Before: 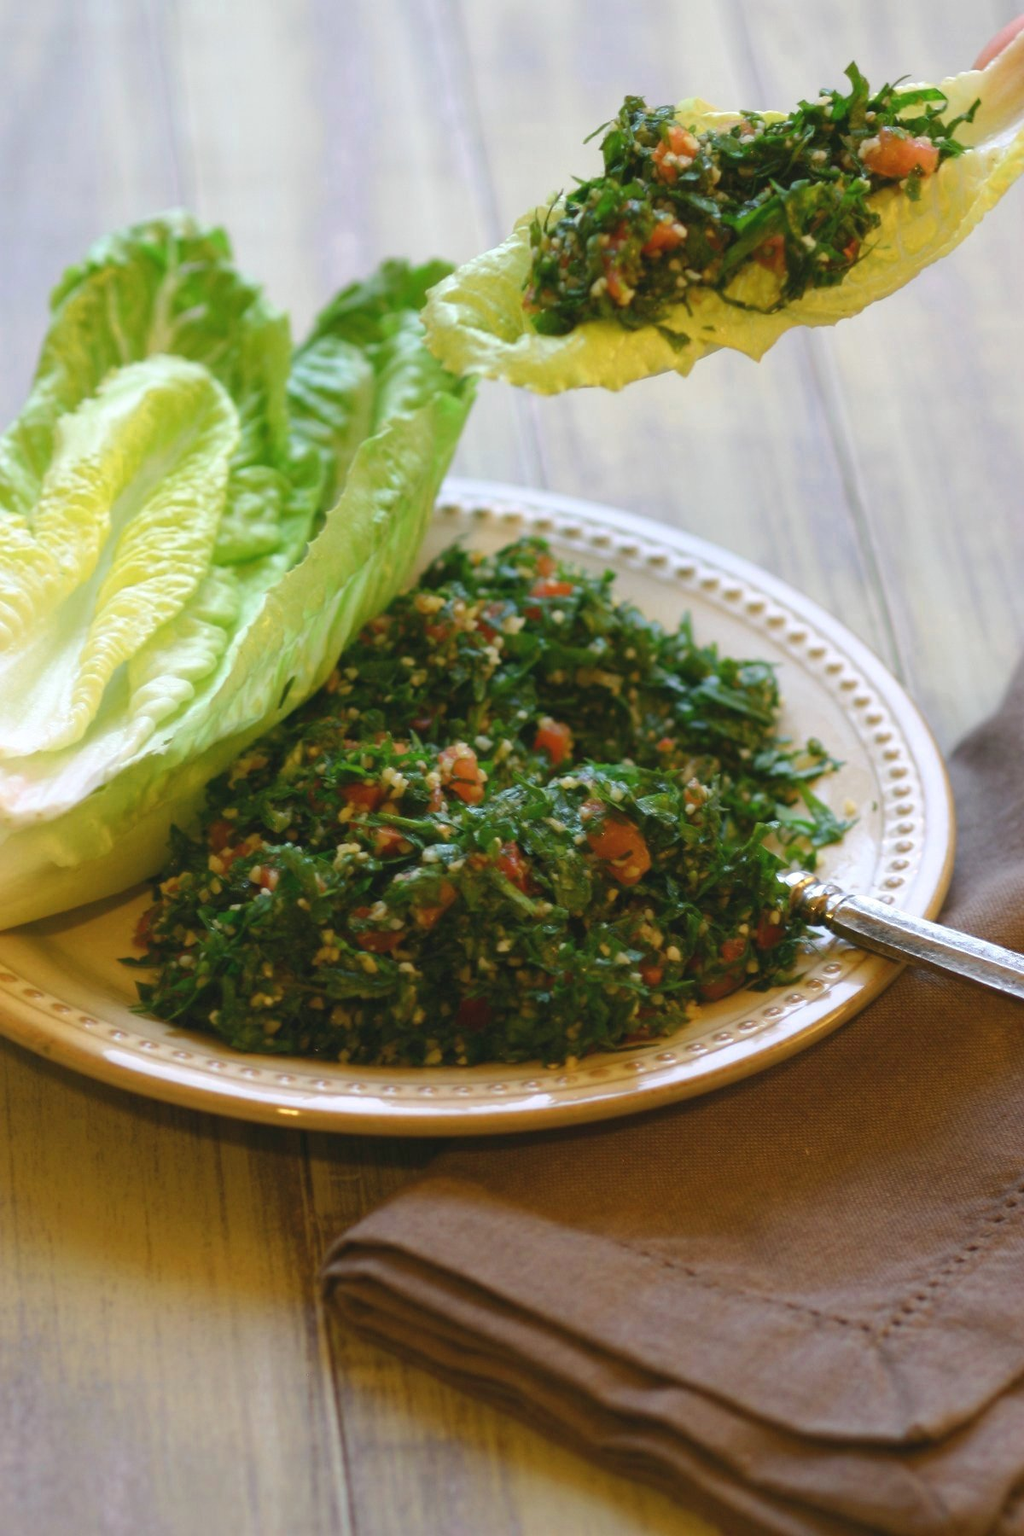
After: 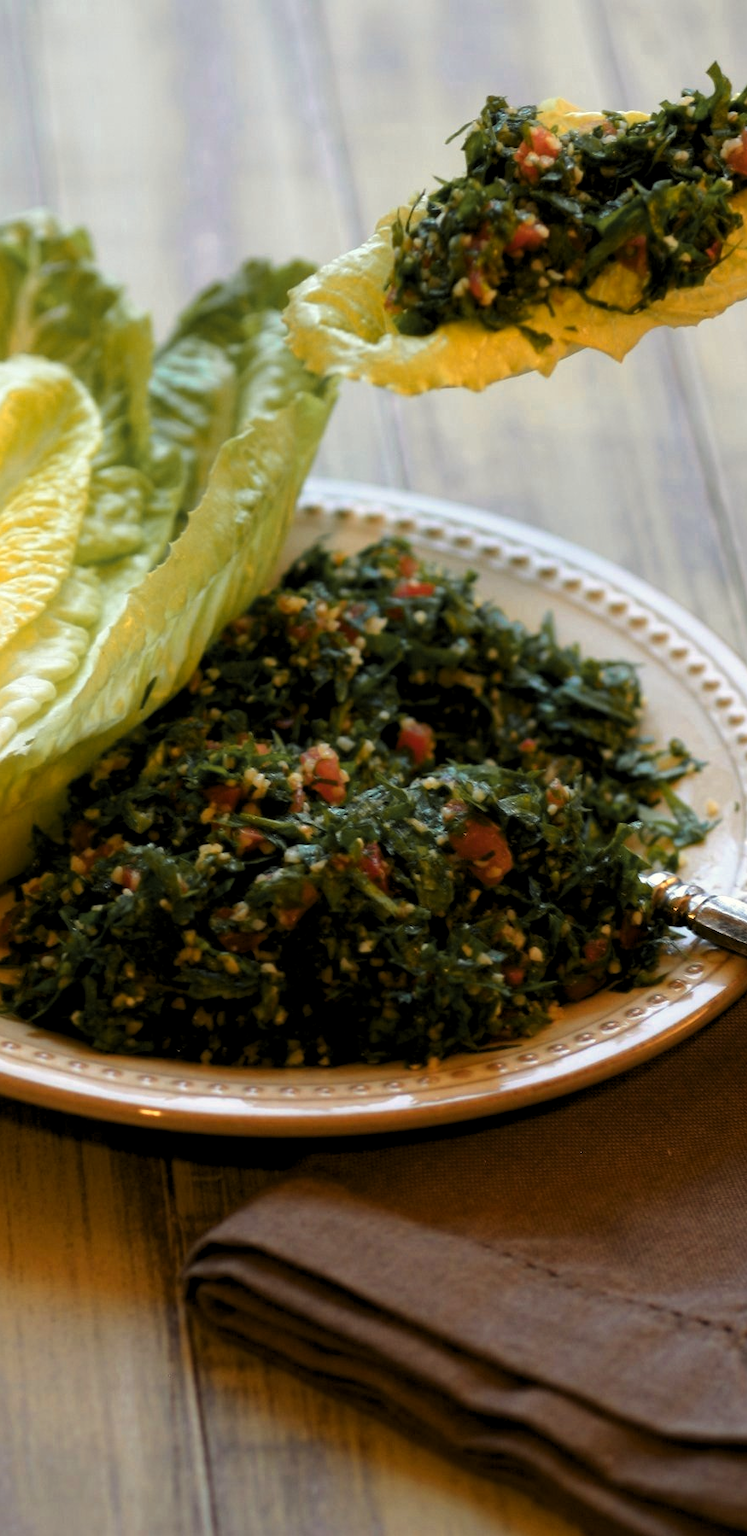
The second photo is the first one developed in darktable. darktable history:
color zones: curves: ch1 [(0.263, 0.53) (0.376, 0.287) (0.487, 0.512) (0.748, 0.547) (1, 0.513)]; ch2 [(0.262, 0.45) (0.751, 0.477)]
color calibration: output R [0.999, 0.026, -0.11, 0], output G [-0.019, 1.037, -0.099, 0], output B [0.022, -0.023, 0.902, 0], x 0.342, y 0.357, temperature 5107.49 K
crop: left 13.503%, top 0%, right 13.499%
exposure: black level correction 0.007, exposure 0.094 EV, compensate exposure bias true, compensate highlight preservation false
levels: levels [0.116, 0.574, 1]
